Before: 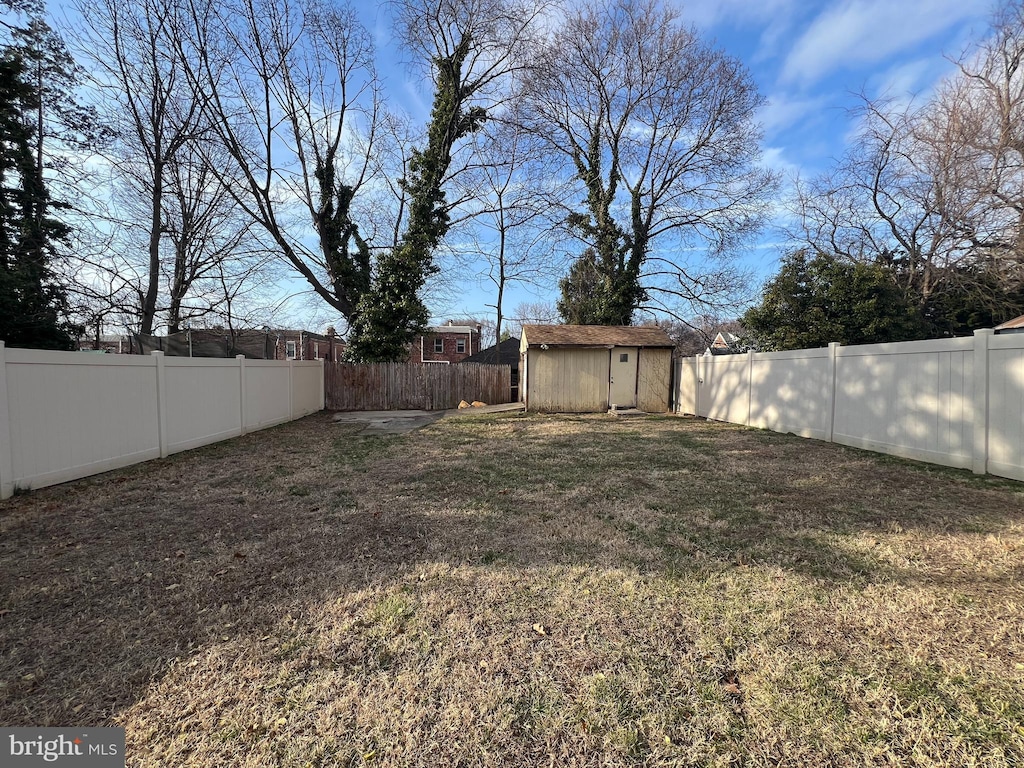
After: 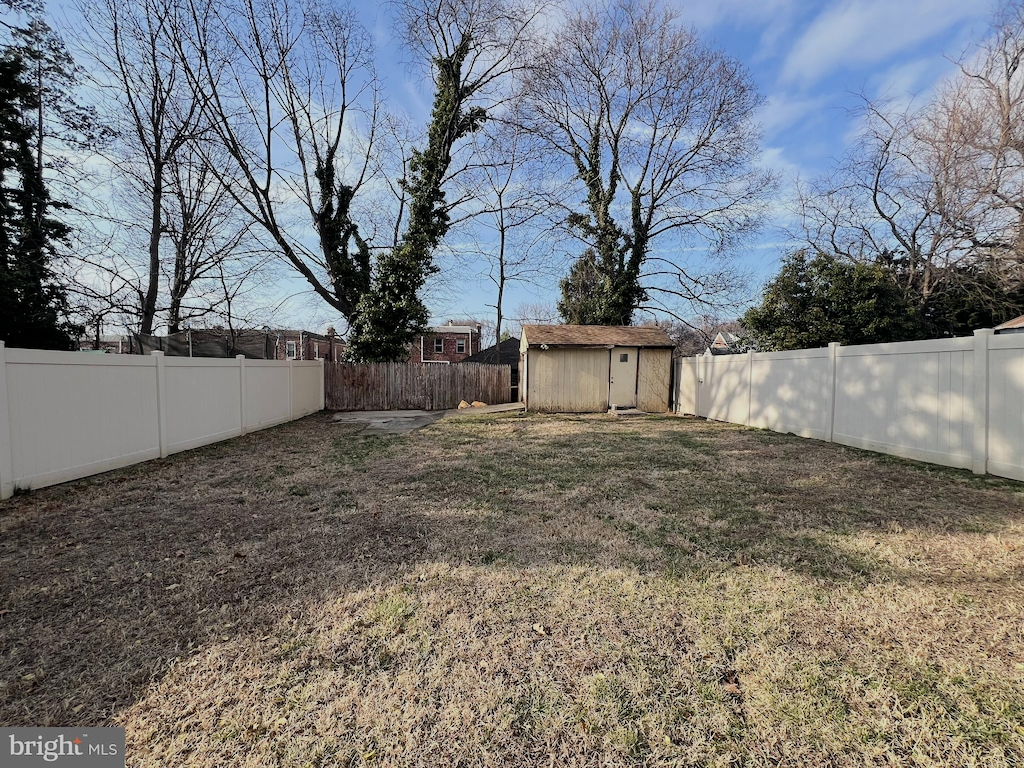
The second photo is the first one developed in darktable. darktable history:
exposure: exposure 0.259 EV, compensate exposure bias true, compensate highlight preservation false
filmic rgb: black relative exposure -7.65 EV, white relative exposure 4.56 EV, hardness 3.61
